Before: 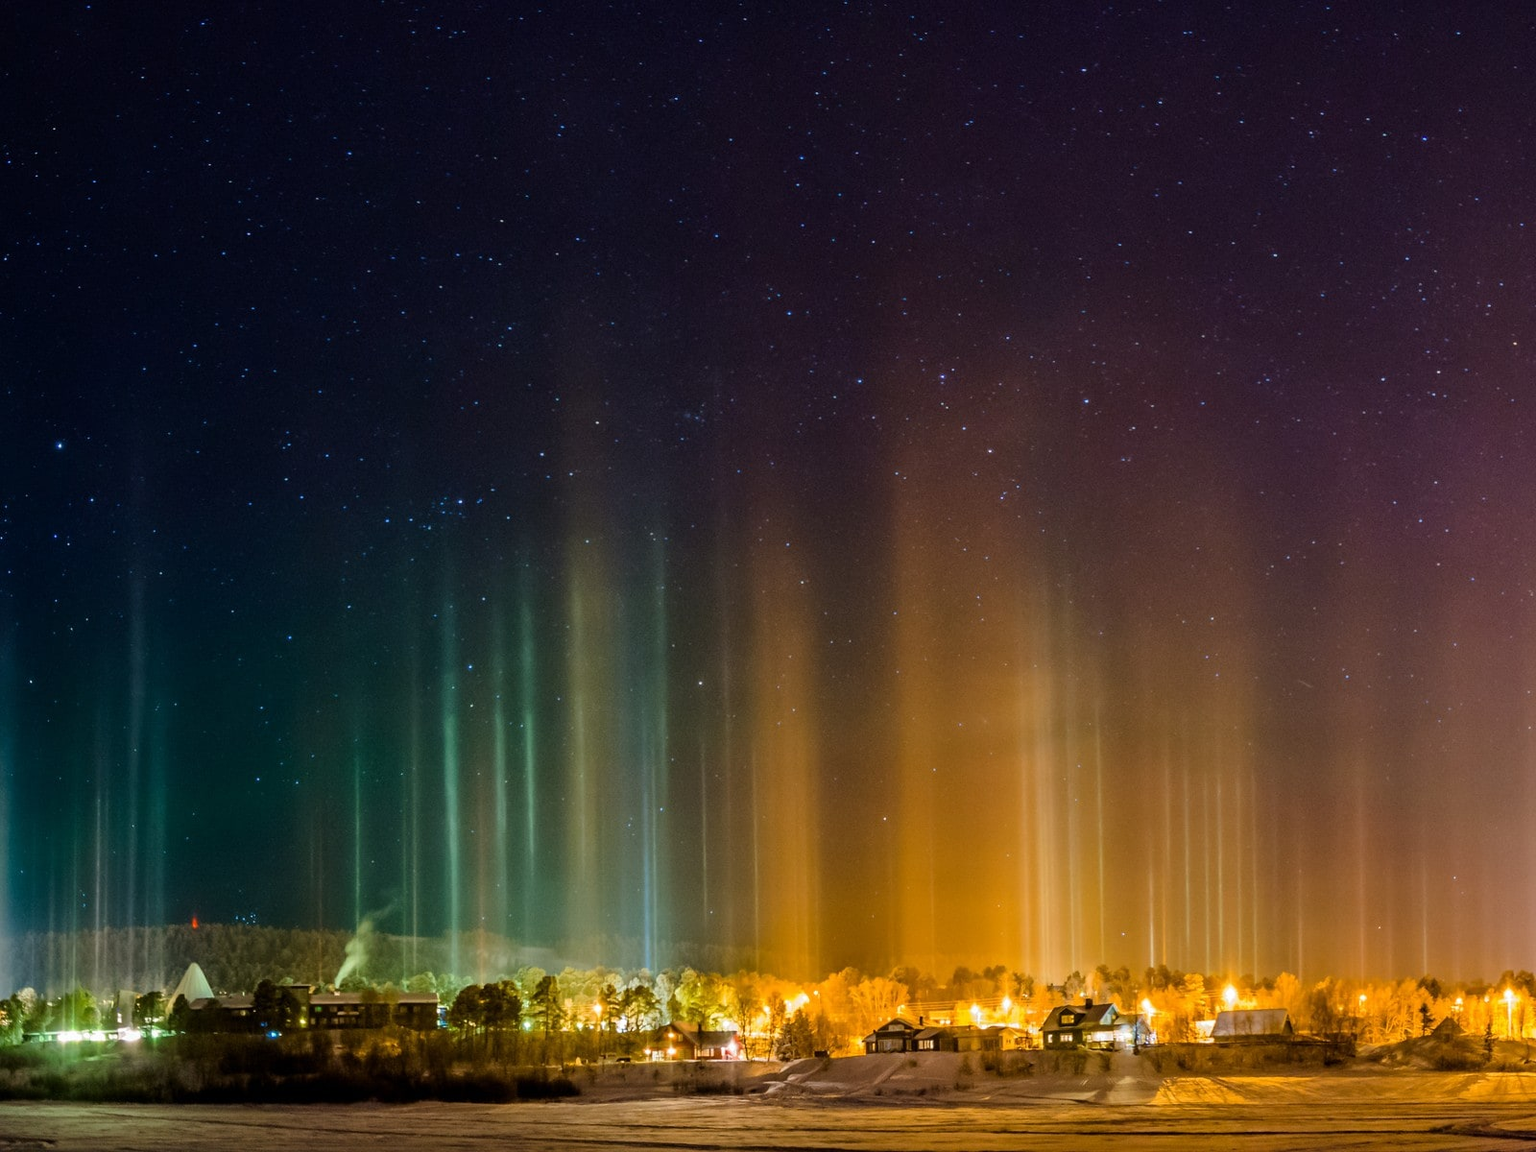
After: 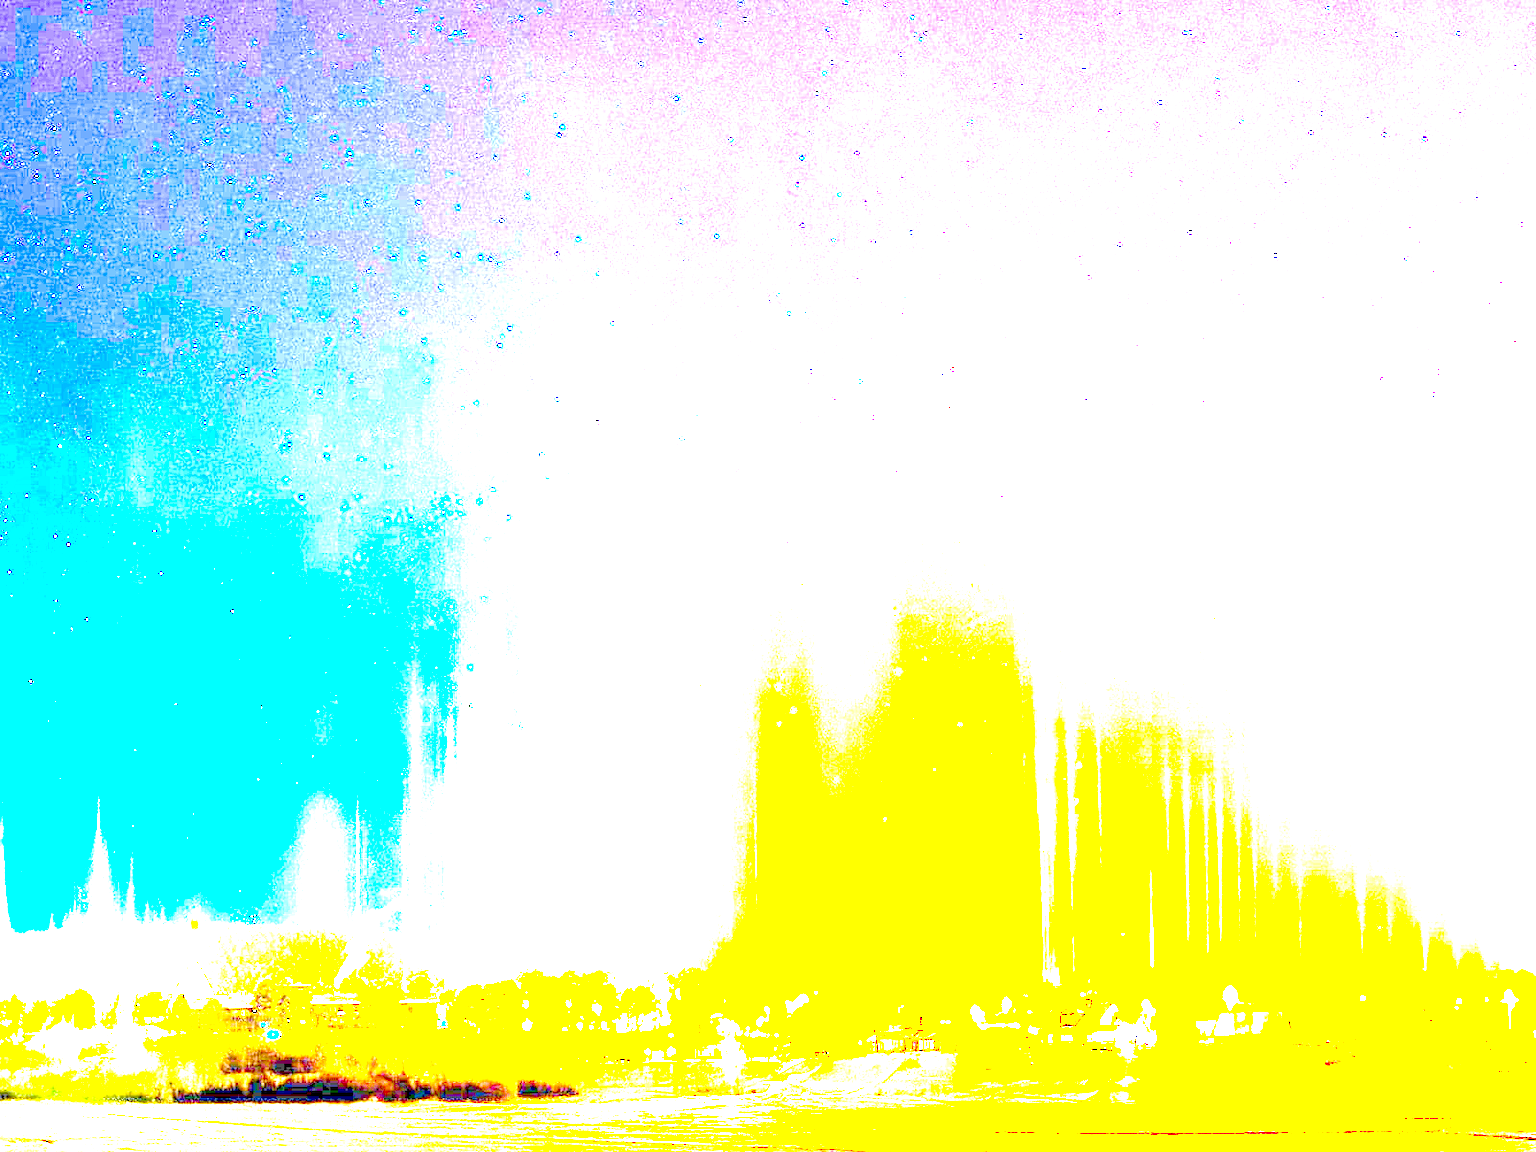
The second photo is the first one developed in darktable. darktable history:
color balance rgb: linear chroma grading › global chroma 13.3%, global vibrance 41.49%
exposure: exposure 8 EV, compensate highlight preservation false
